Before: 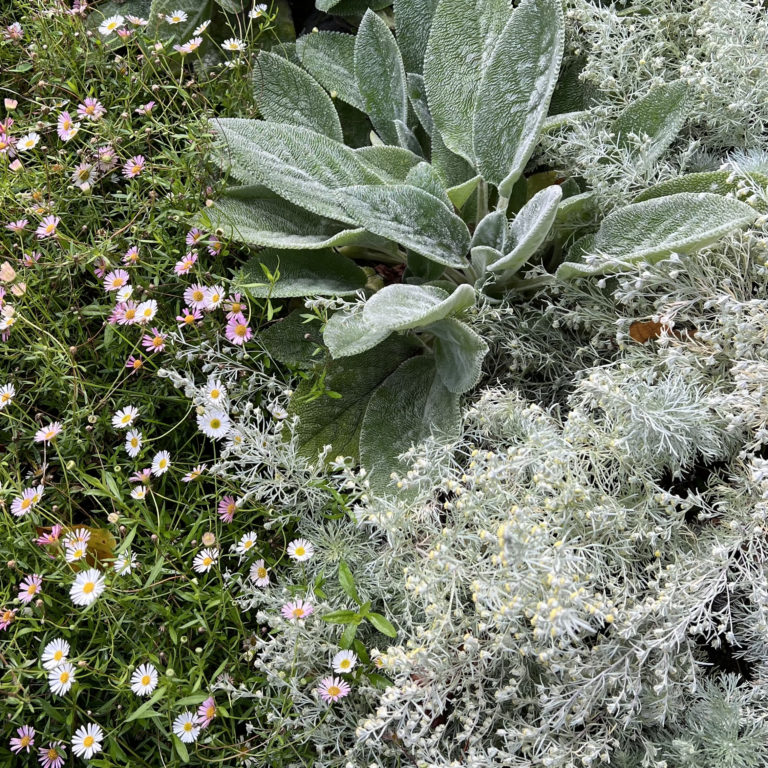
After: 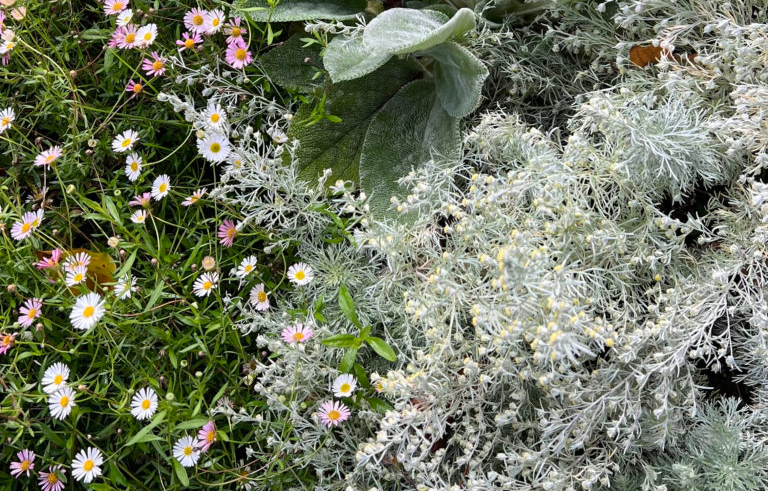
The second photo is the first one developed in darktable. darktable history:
crop and rotate: top 35.943%
